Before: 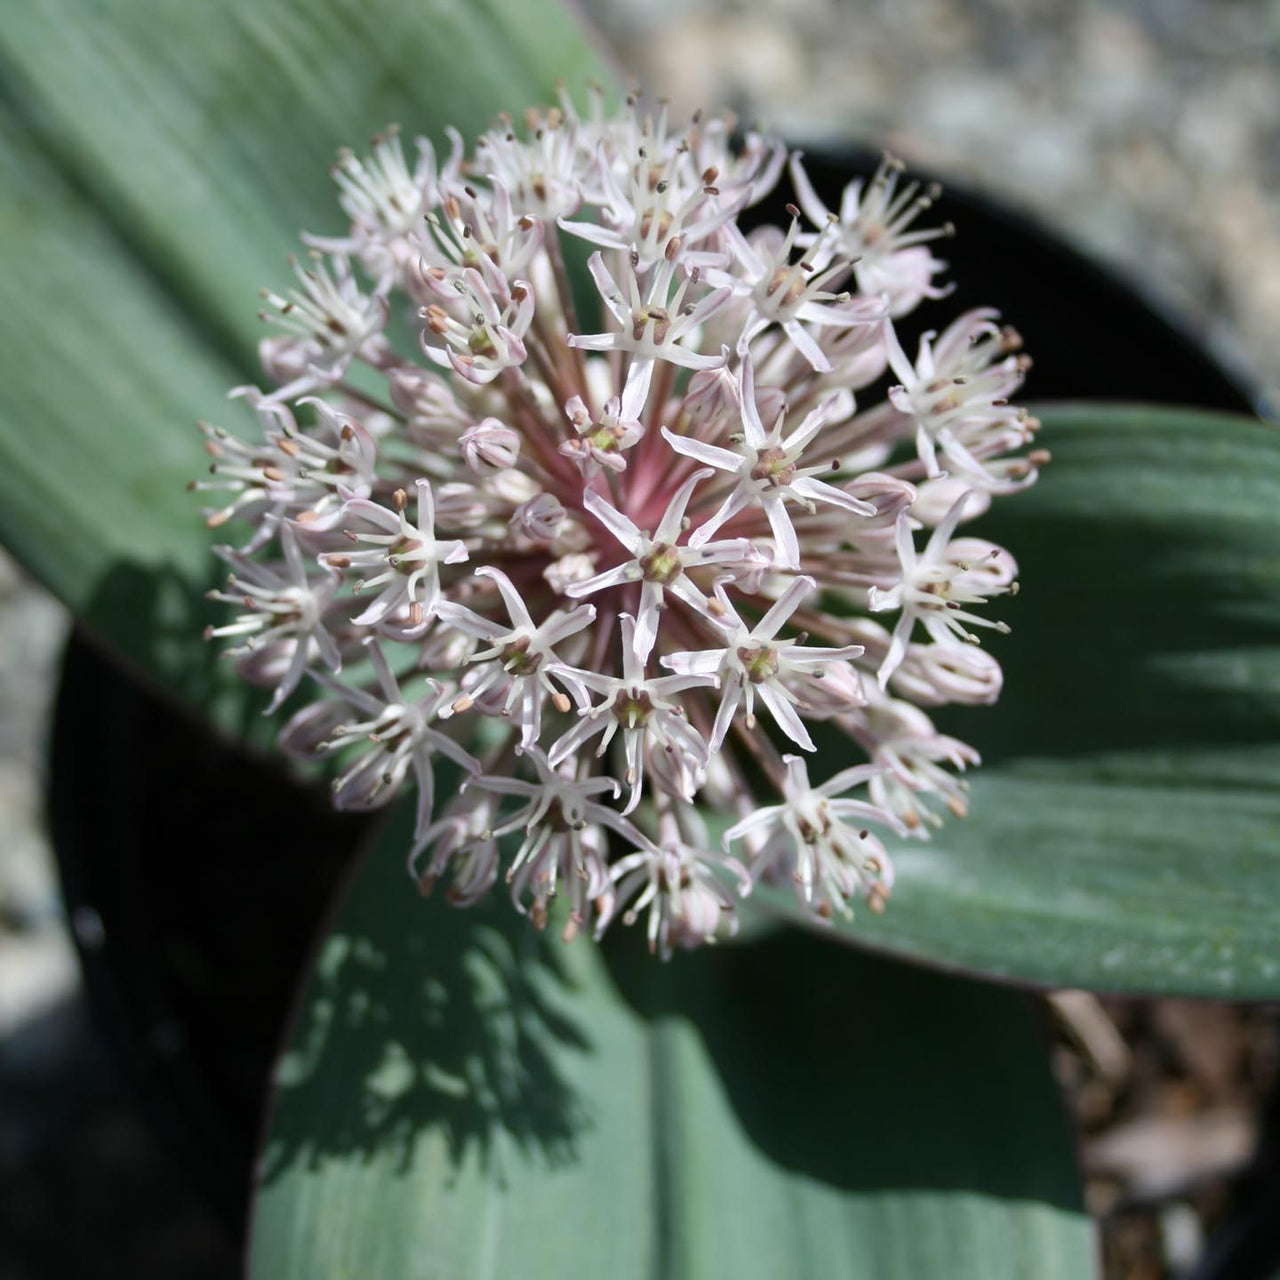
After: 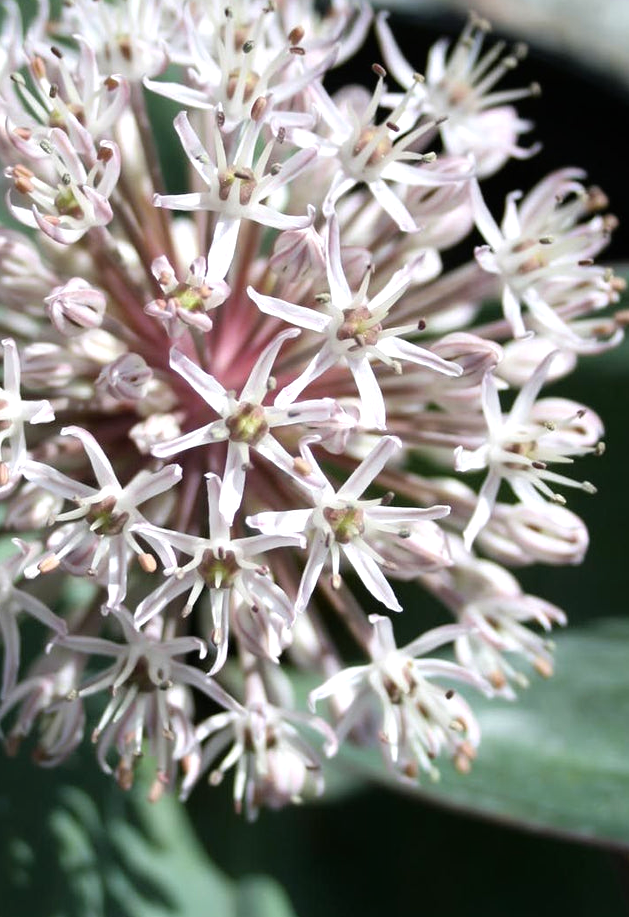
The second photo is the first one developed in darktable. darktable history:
tone equalizer: -8 EV -0.379 EV, -7 EV -0.401 EV, -6 EV -0.296 EV, -5 EV -0.214 EV, -3 EV 0.248 EV, -2 EV 0.318 EV, -1 EV 0.397 EV, +0 EV 0.39 EV
crop: left 32.386%, top 10.968%, right 18.458%, bottom 17.335%
